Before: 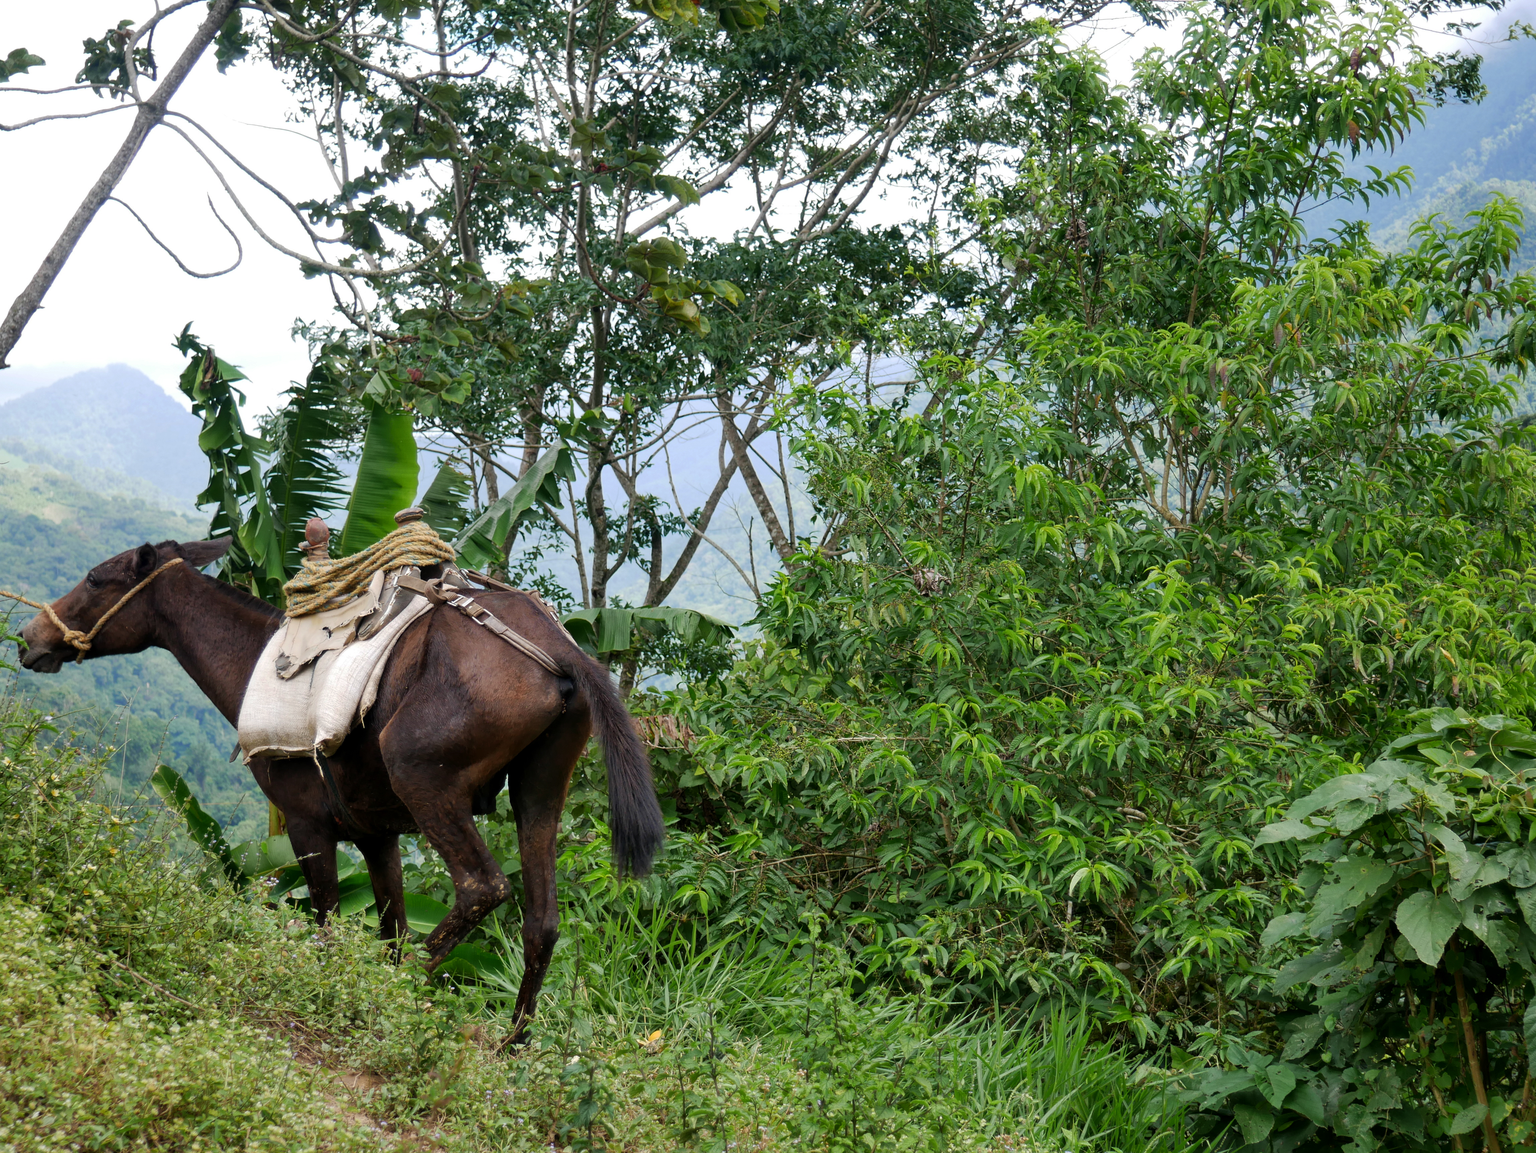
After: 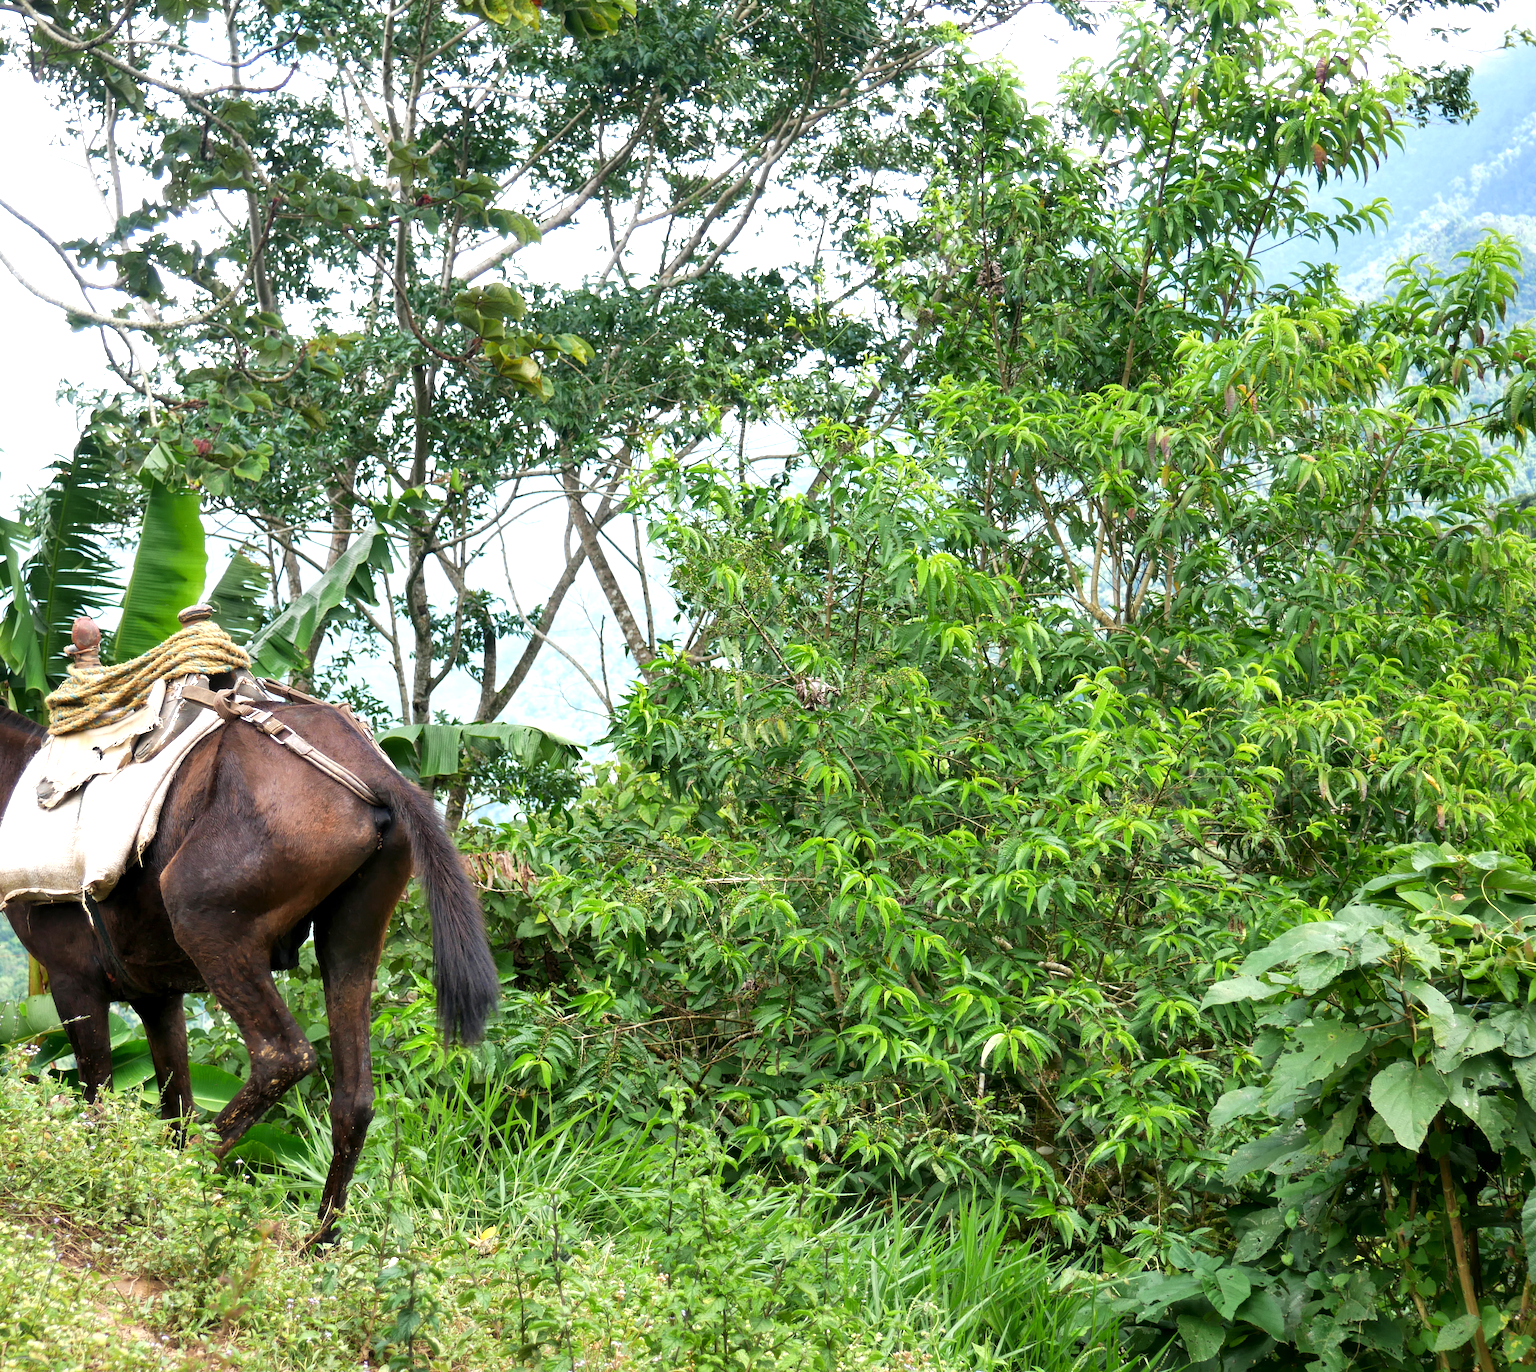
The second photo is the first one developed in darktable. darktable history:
crop: left 15.966%
exposure: exposure 1.001 EV, compensate highlight preservation false
tone equalizer: edges refinement/feathering 500, mask exposure compensation -1.57 EV, preserve details guided filter
